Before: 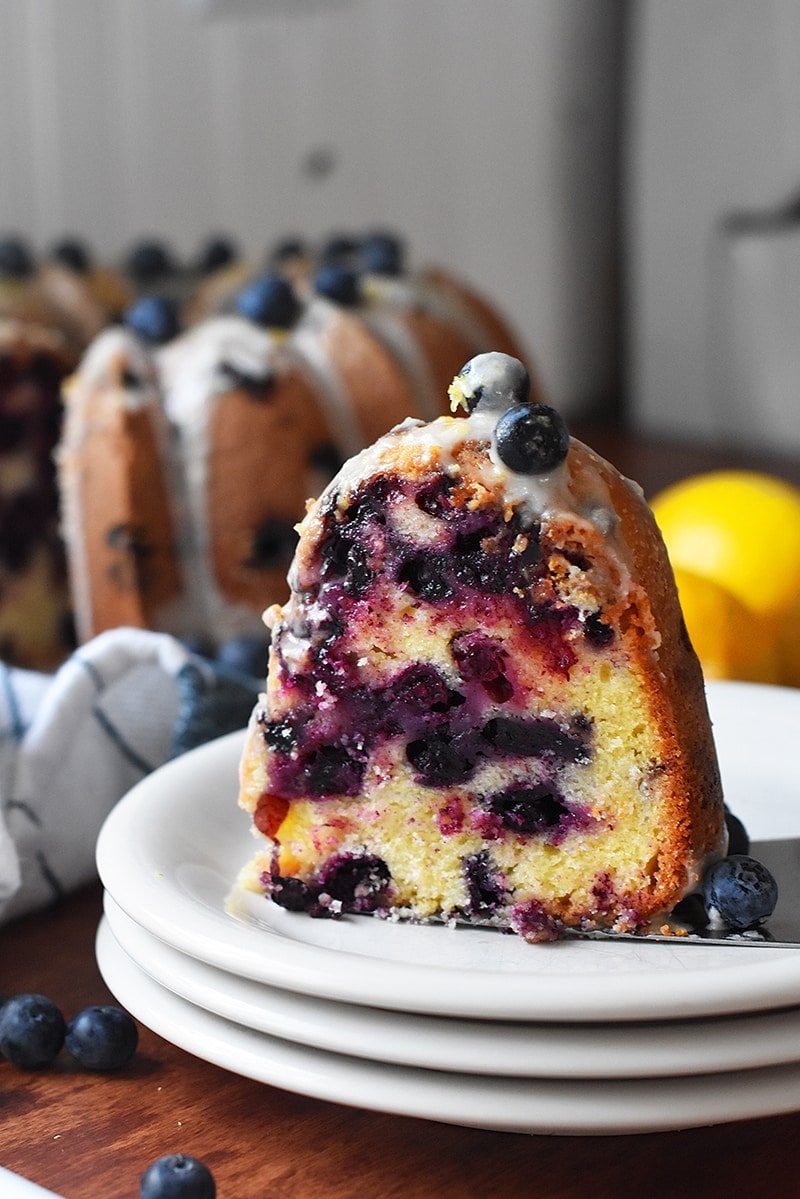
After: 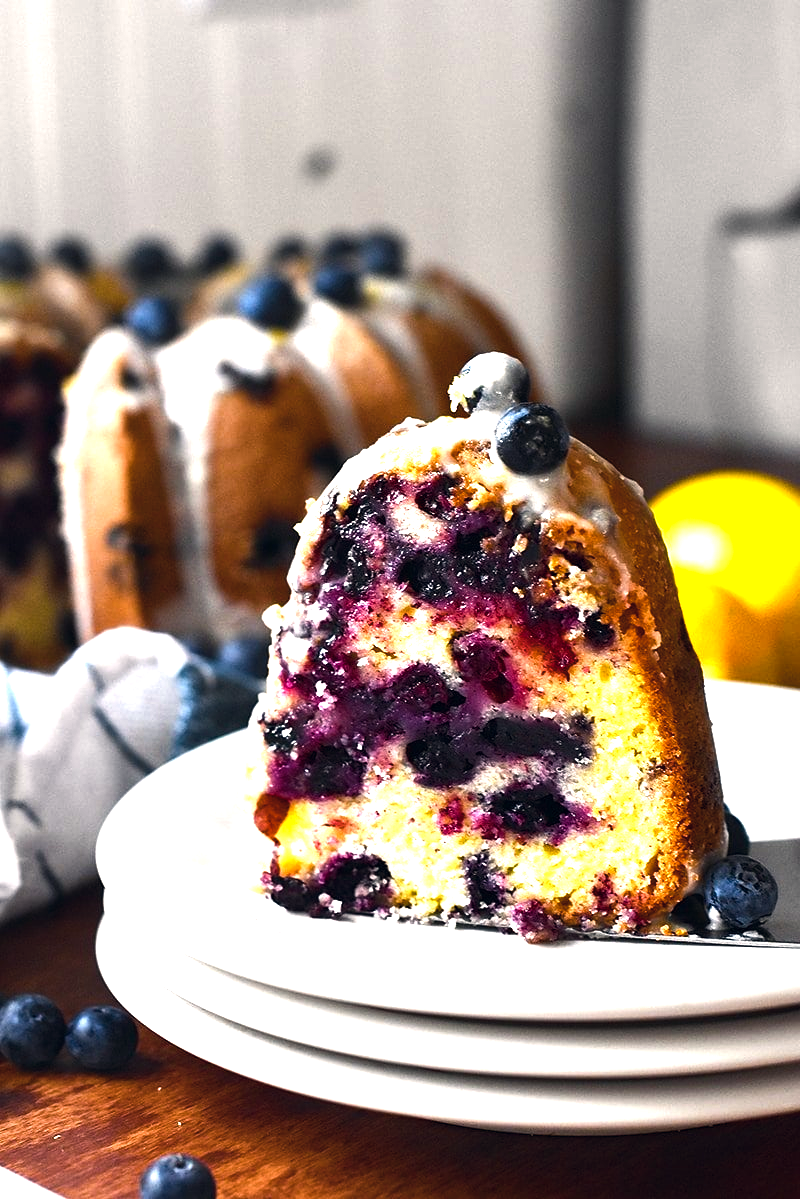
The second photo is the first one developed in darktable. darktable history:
color correction: highlights a* 2.86, highlights b* 5.01, shadows a* -1.56, shadows b* -4.86, saturation 0.819
color balance rgb: shadows lift › luminance -9.526%, perceptual saturation grading › global saturation 24.464%, perceptual saturation grading › highlights -24.19%, perceptual saturation grading › mid-tones 23.818%, perceptual saturation grading › shadows 39.045%, perceptual brilliance grading › highlights 47.971%, perceptual brilliance grading › mid-tones 21.386%, perceptual brilliance grading › shadows -6.308%, global vibrance 20%
